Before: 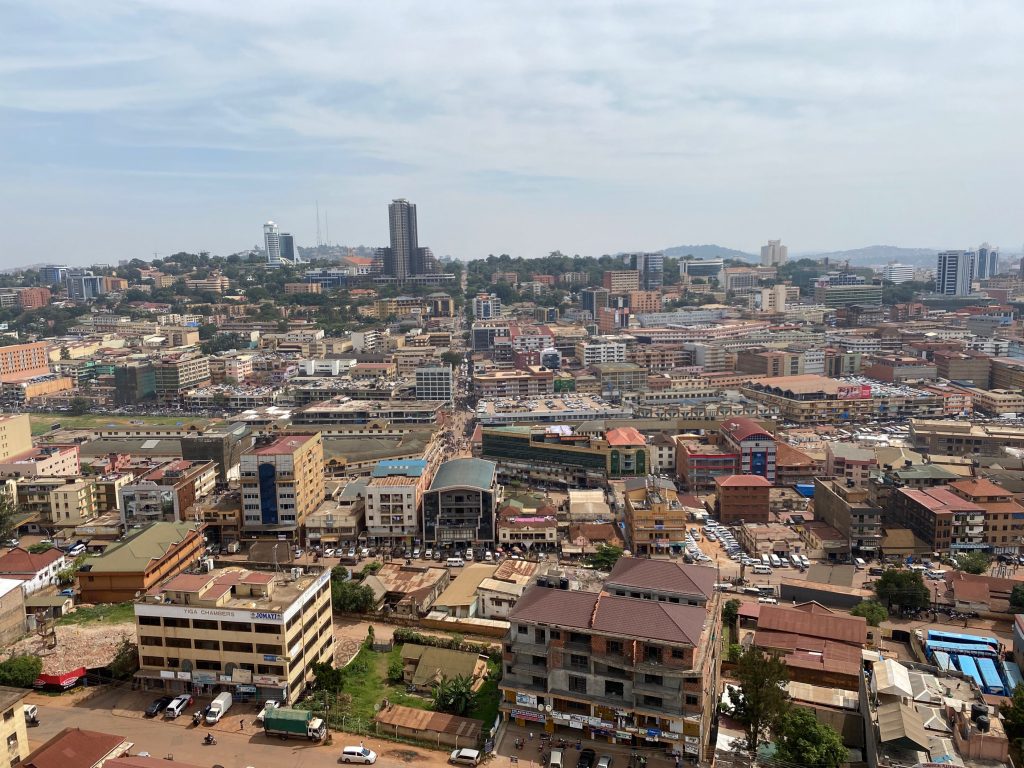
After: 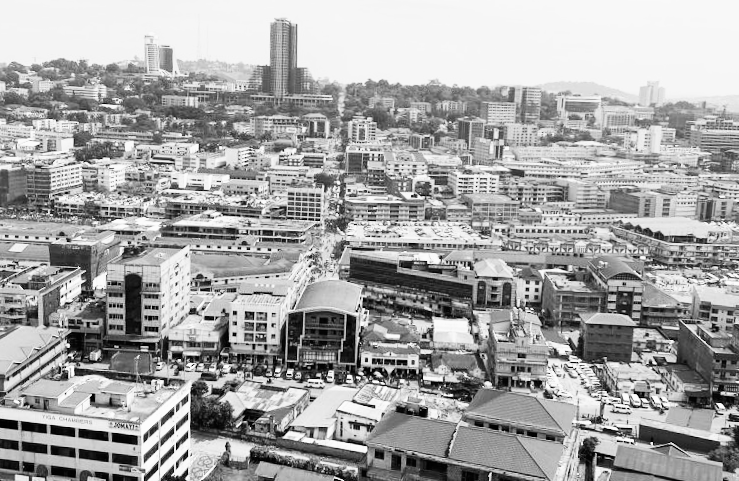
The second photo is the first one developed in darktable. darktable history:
crop and rotate: angle -3.37°, left 9.79%, top 20.73%, right 12.42%, bottom 11.82%
base curve: curves: ch0 [(0, 0) (0.007, 0.004) (0.027, 0.03) (0.046, 0.07) (0.207, 0.54) (0.442, 0.872) (0.673, 0.972) (1, 1)], preserve colors none
monochrome: a -6.99, b 35.61, size 1.4
